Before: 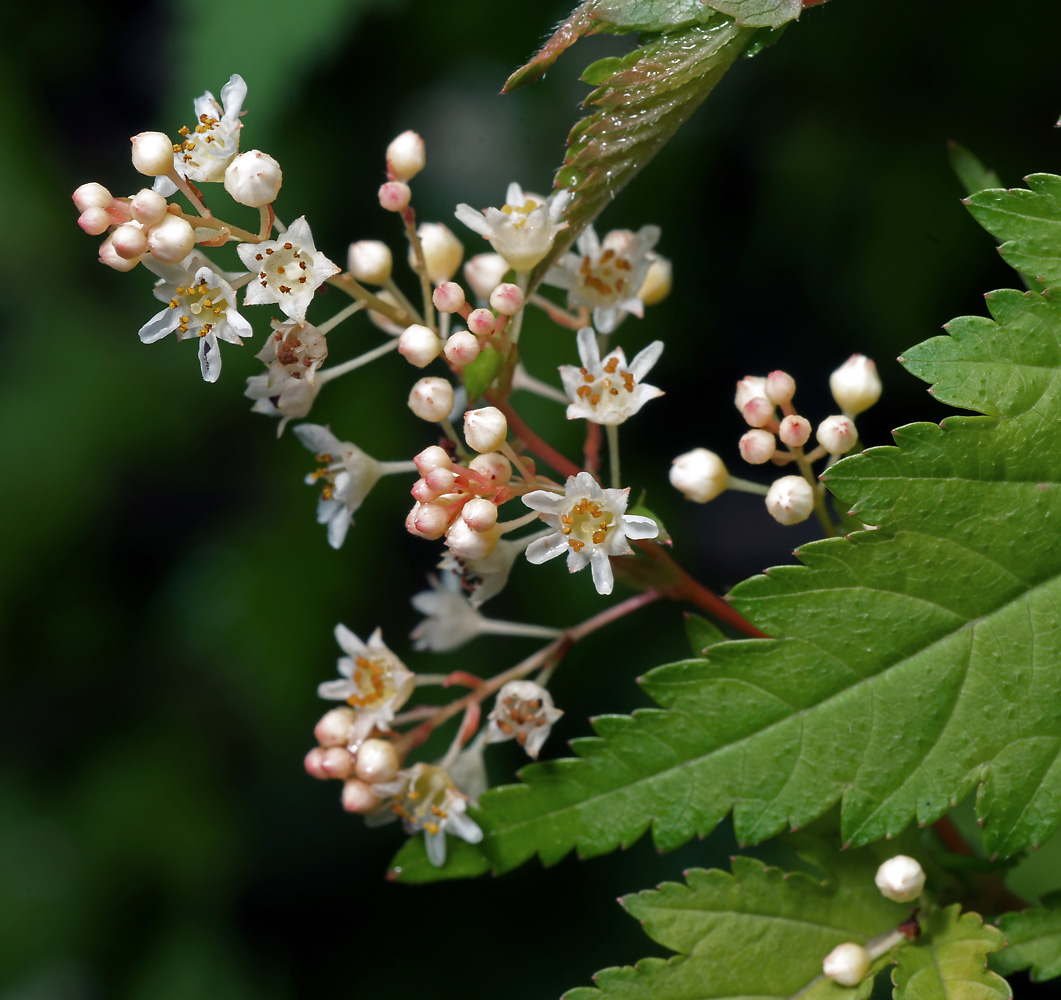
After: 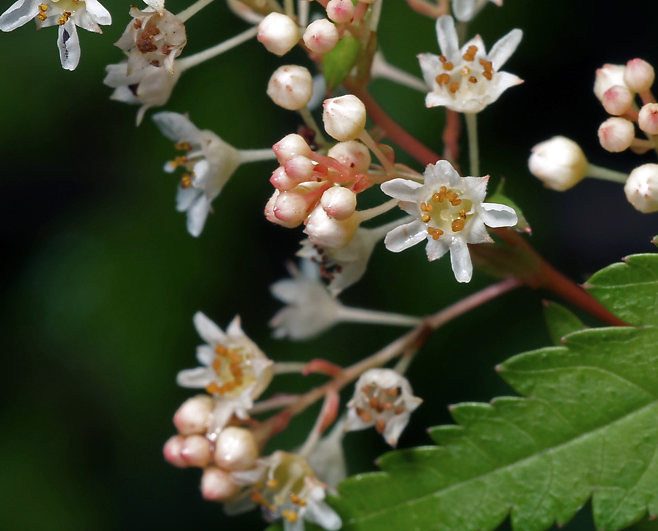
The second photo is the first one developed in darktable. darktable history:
contrast brightness saturation: saturation -0.05
crop: left 13.312%, top 31.28%, right 24.627%, bottom 15.582%
